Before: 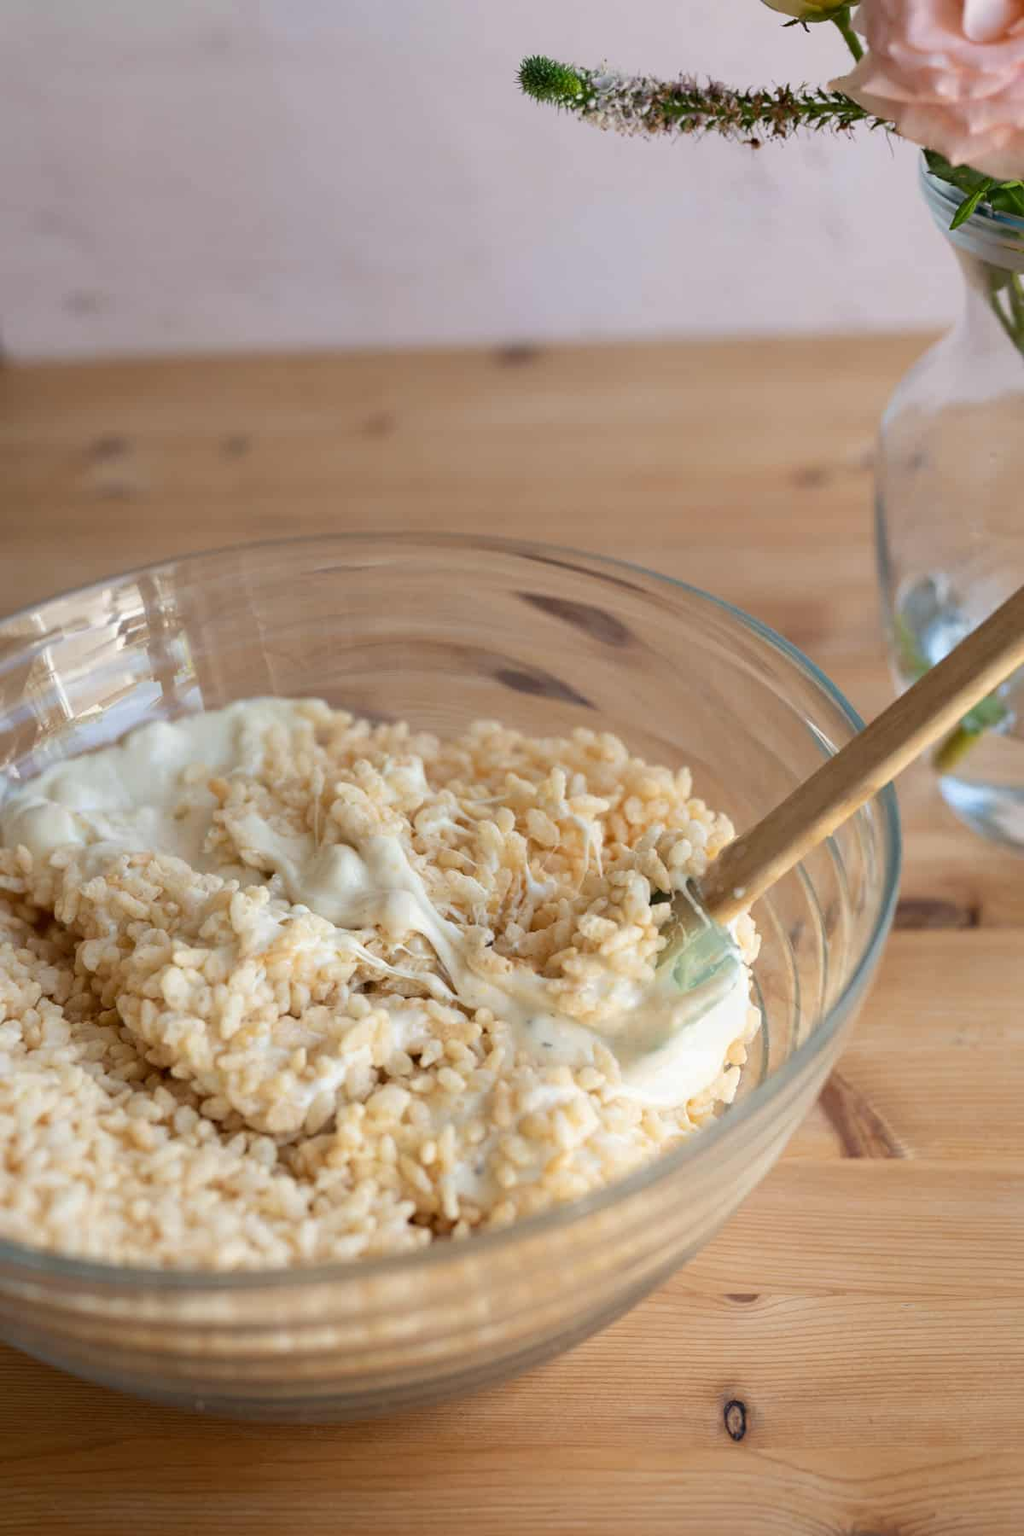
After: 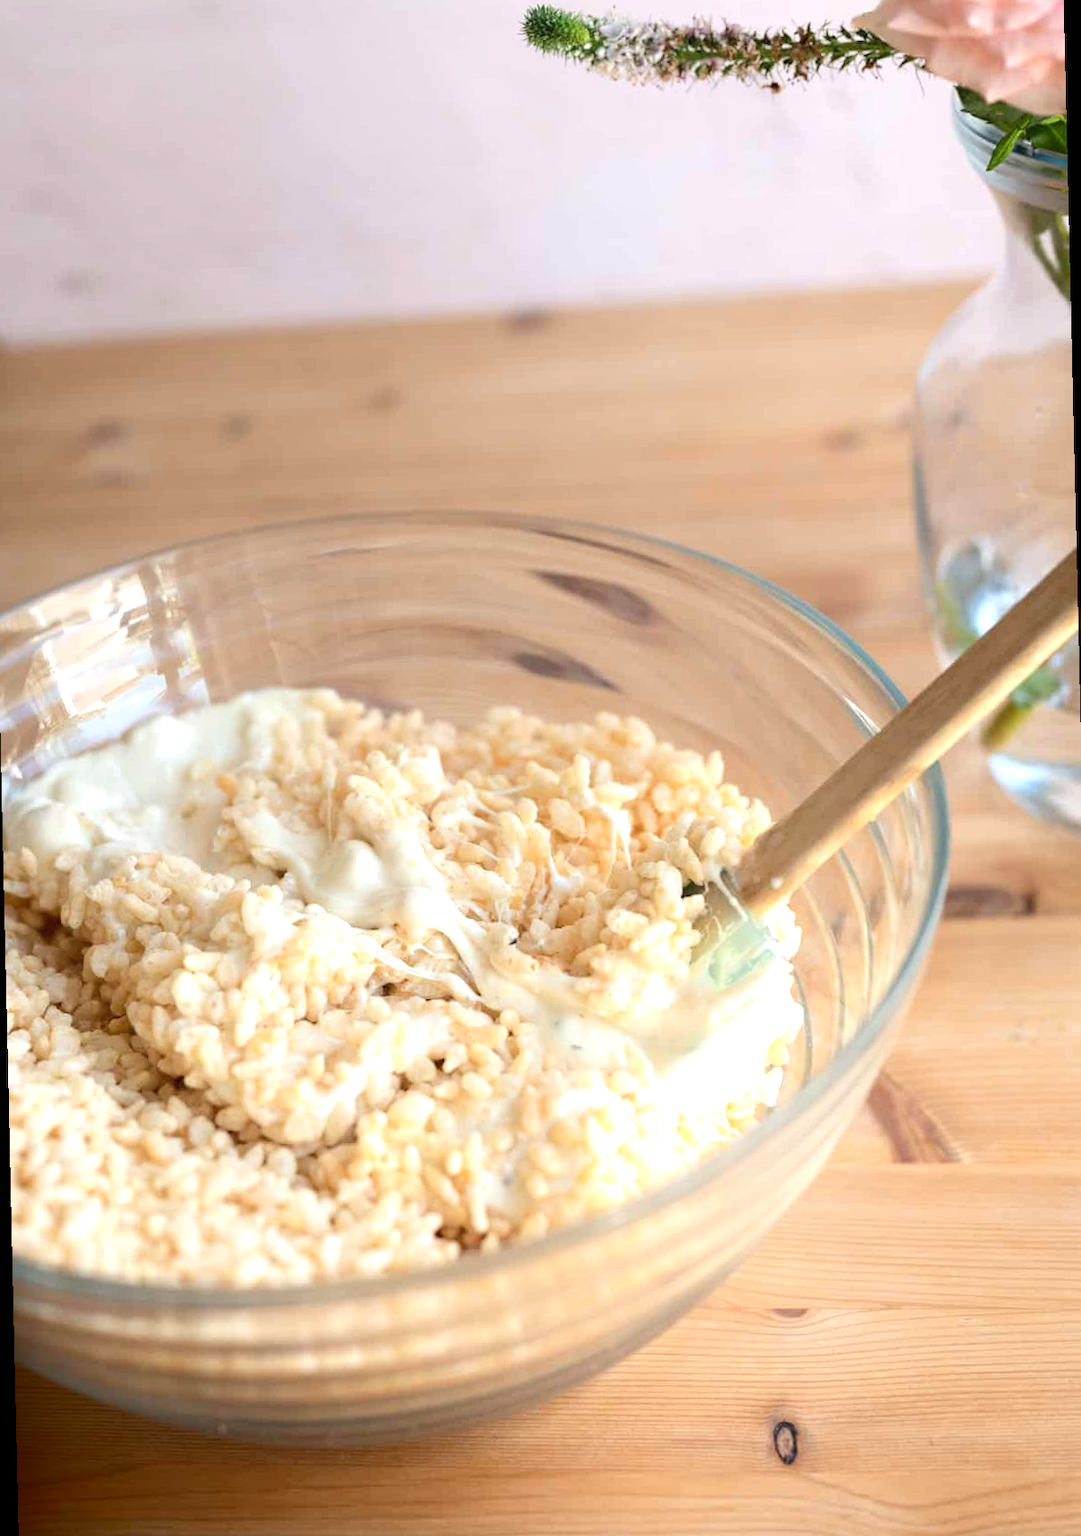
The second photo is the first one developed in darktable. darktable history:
rotate and perspective: rotation -1.32°, lens shift (horizontal) -0.031, crop left 0.015, crop right 0.985, crop top 0.047, crop bottom 0.982
shadows and highlights: shadows -70, highlights 35, soften with gaussian
exposure: black level correction 0, exposure 0.7 EV, compensate exposure bias true, compensate highlight preservation false
color correction: highlights a* 0.003, highlights b* -0.283
